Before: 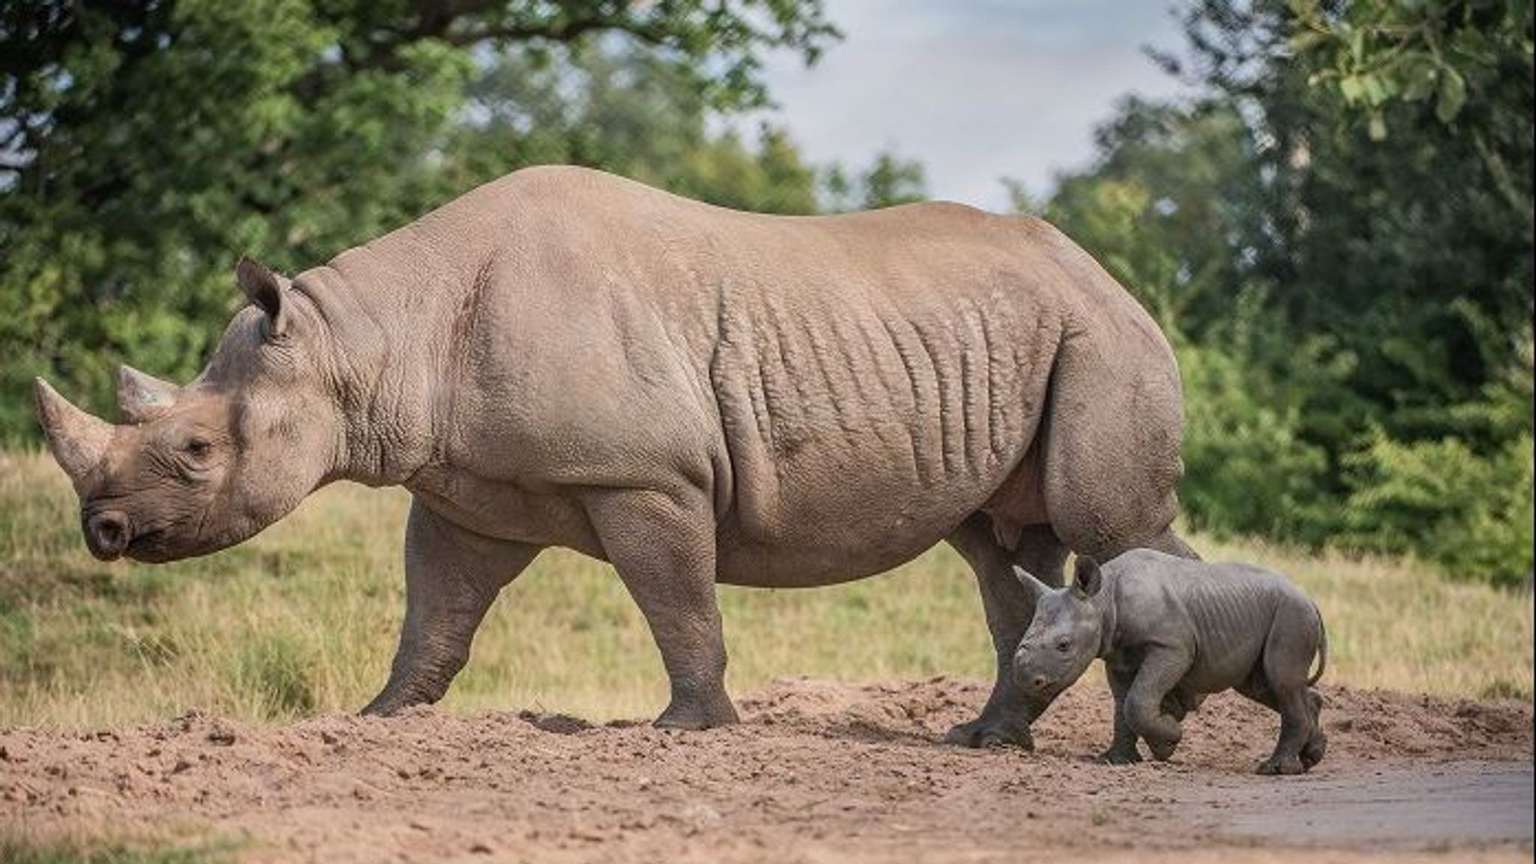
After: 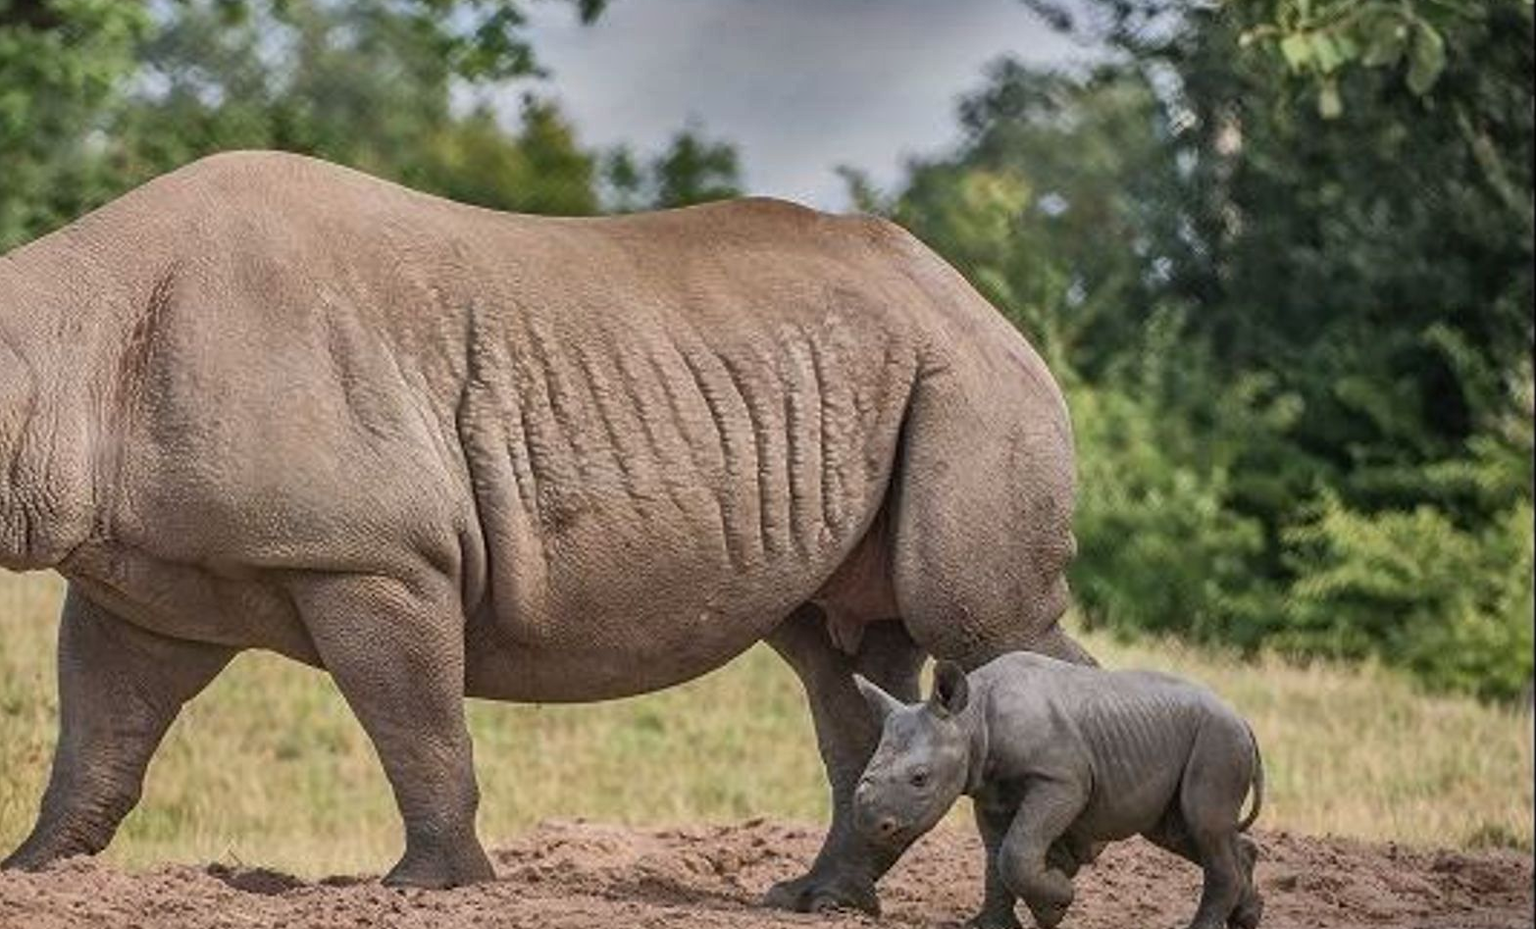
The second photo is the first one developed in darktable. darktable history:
shadows and highlights: shadows 18.36, highlights -84.79, soften with gaussian
crop: left 23.521%, top 5.882%, bottom 11.826%
